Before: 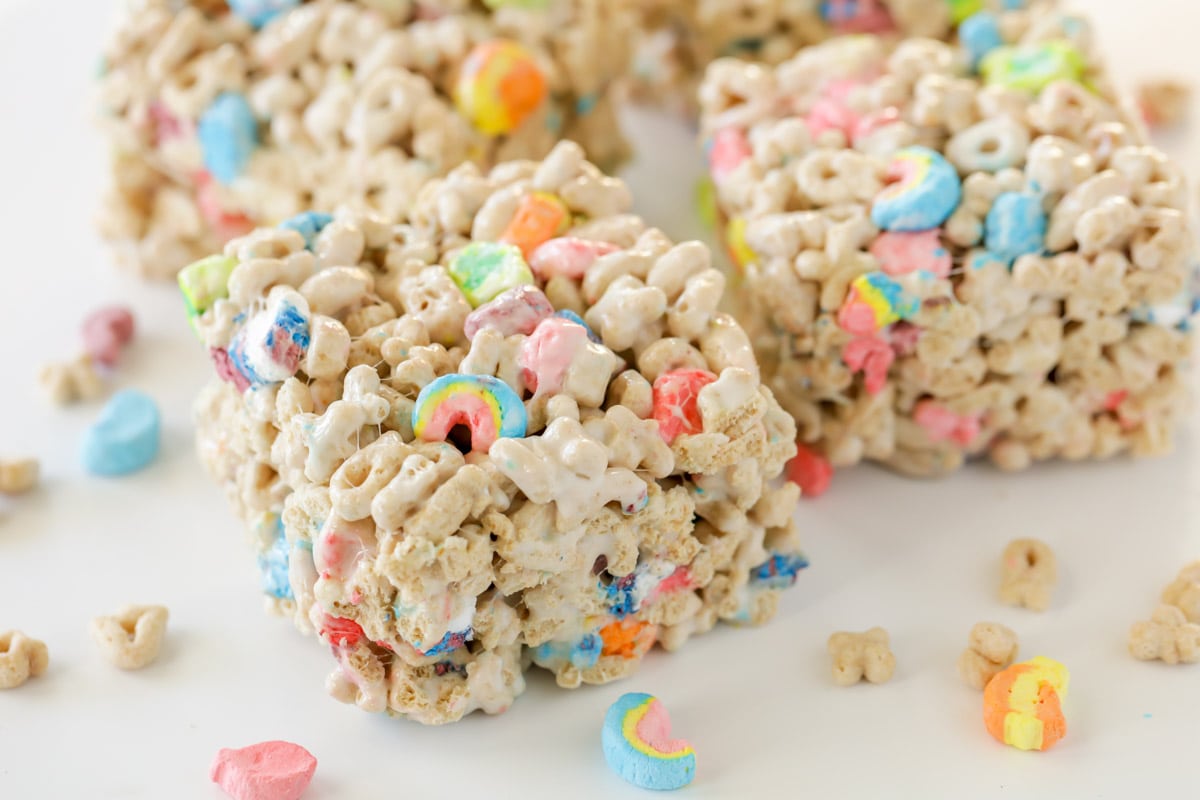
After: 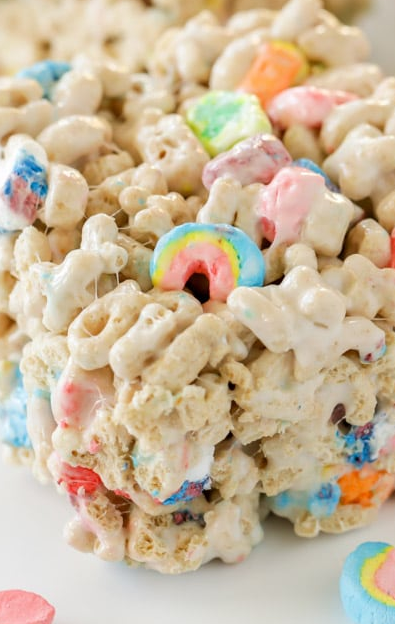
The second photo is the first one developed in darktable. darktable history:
crop and rotate: left 21.91%, top 18.978%, right 45.163%, bottom 3.007%
